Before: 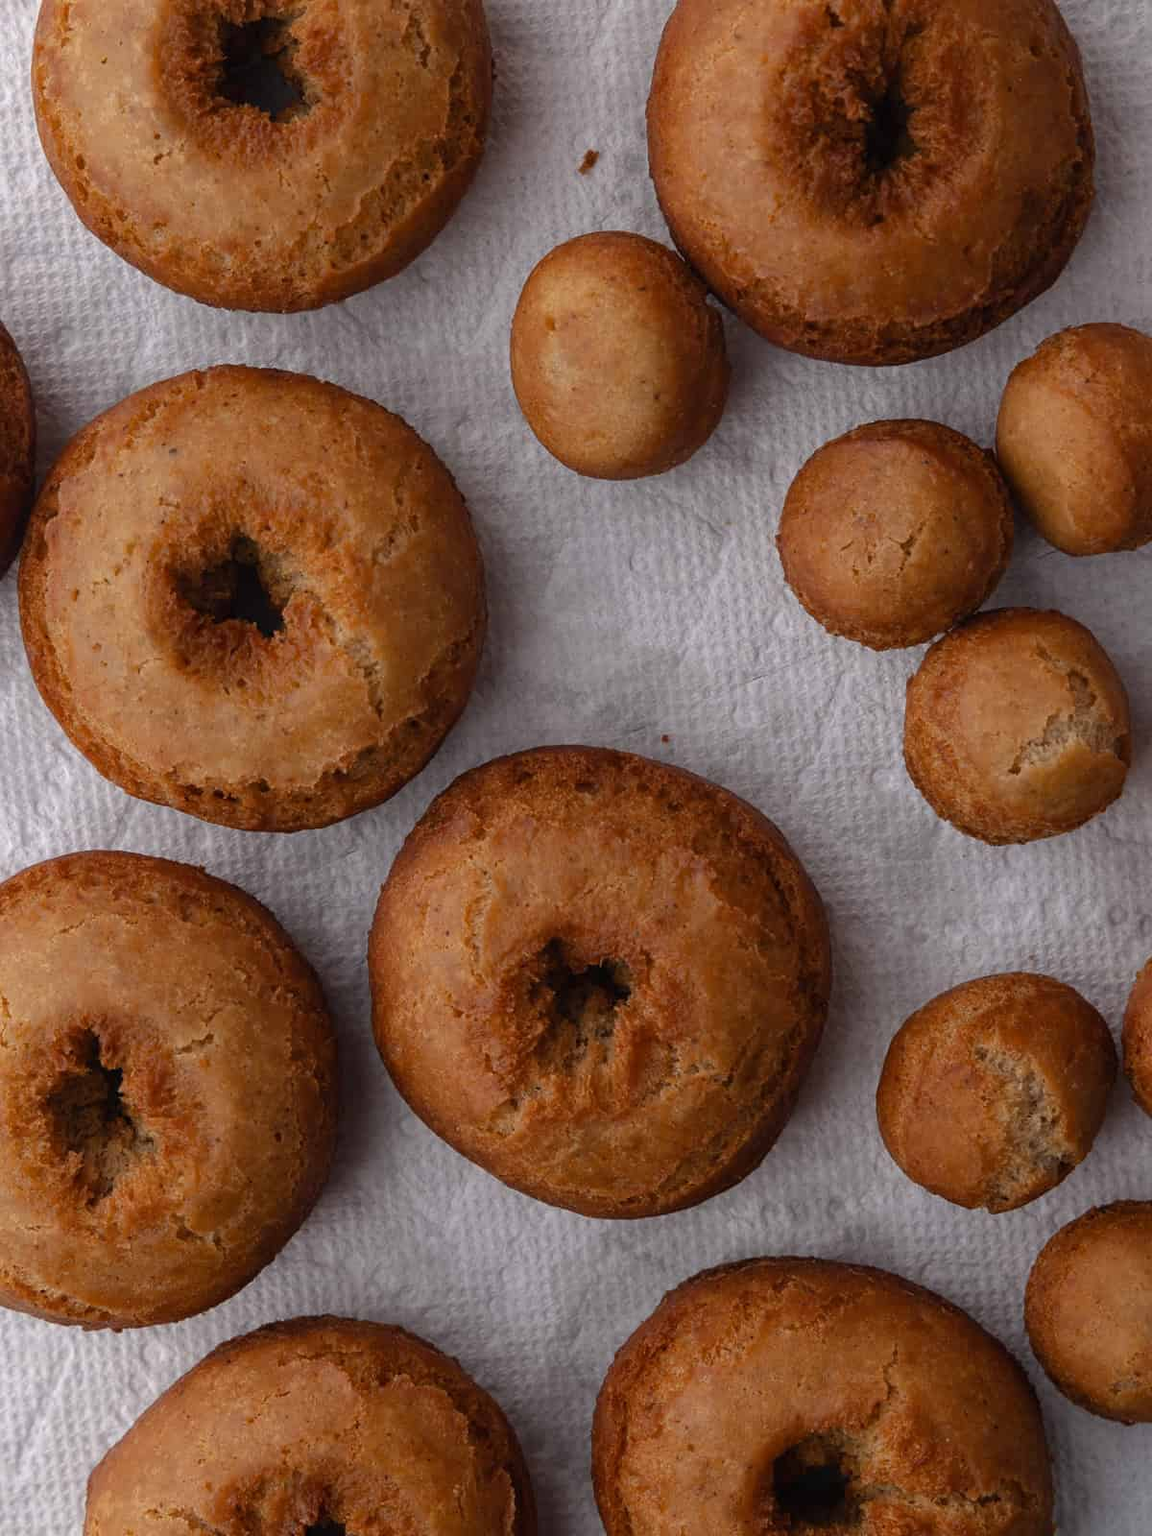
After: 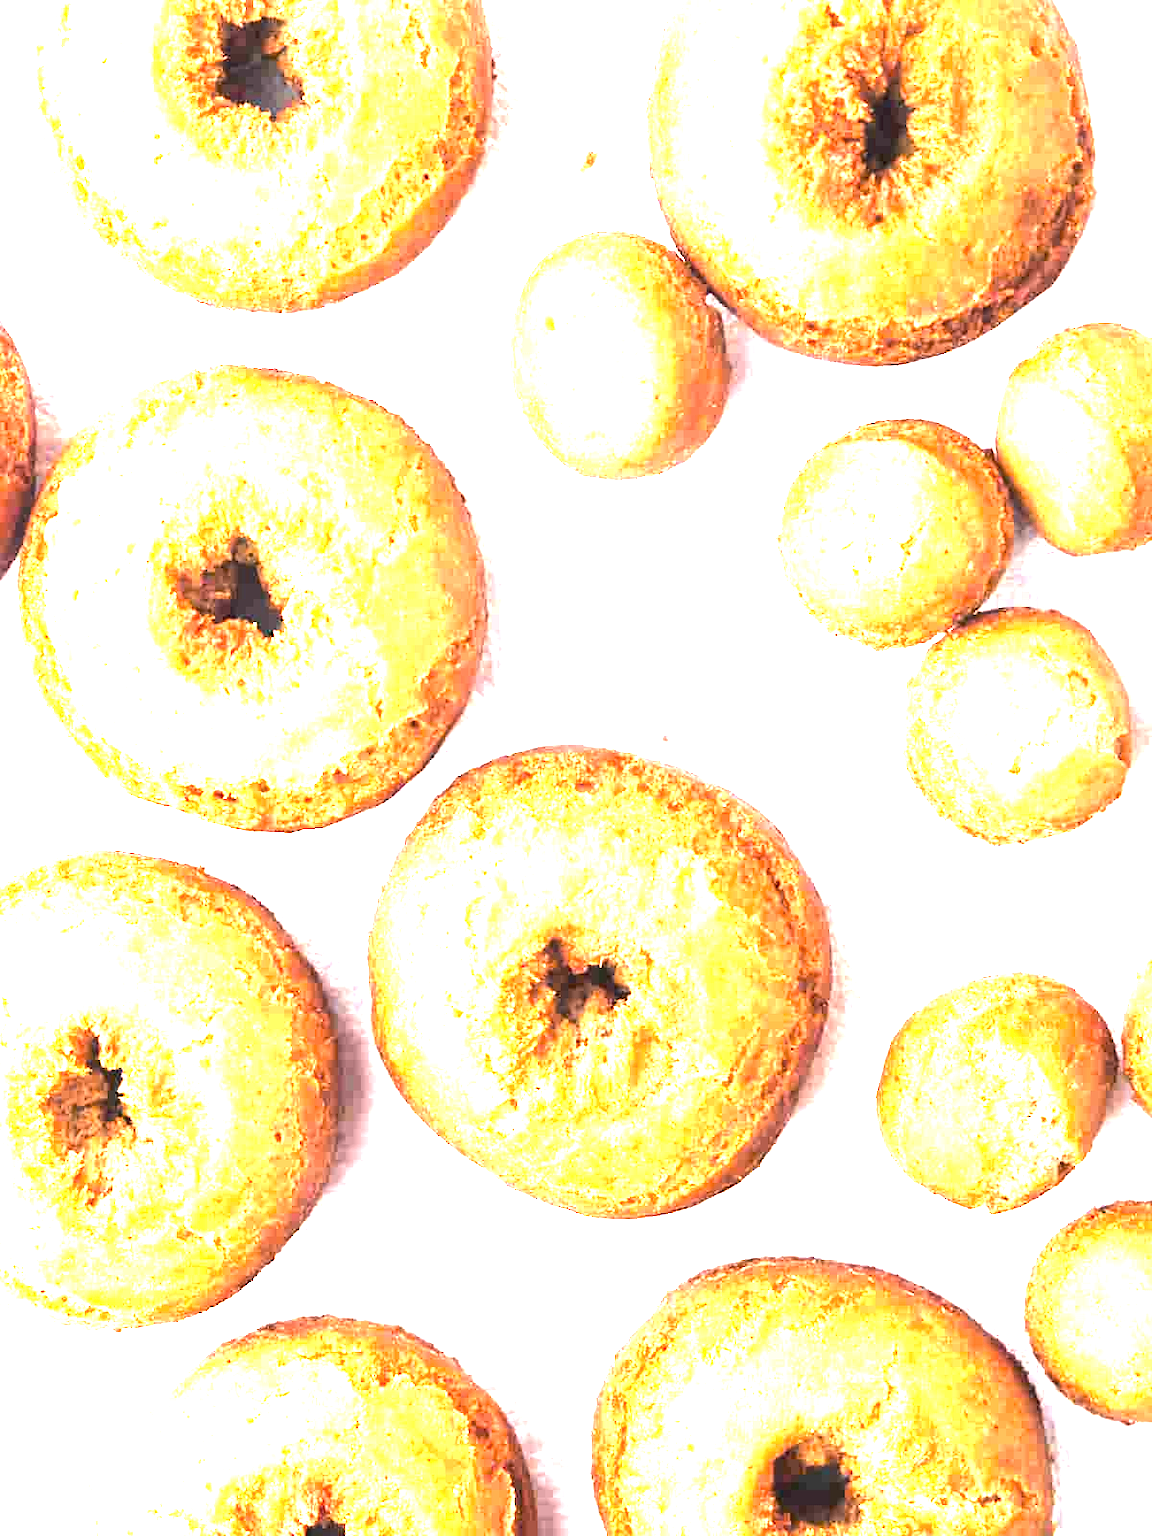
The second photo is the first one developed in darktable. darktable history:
tone equalizer: -8 EV -1.08 EV, -7 EV -1.01 EV, -6 EV -0.867 EV, -5 EV -0.578 EV, -3 EV 0.578 EV, -2 EV 0.867 EV, -1 EV 1.01 EV, +0 EV 1.08 EV, edges refinement/feathering 500, mask exposure compensation -1.57 EV, preserve details no
exposure: black level correction 0, exposure 4 EV, compensate exposure bias true, compensate highlight preservation false
